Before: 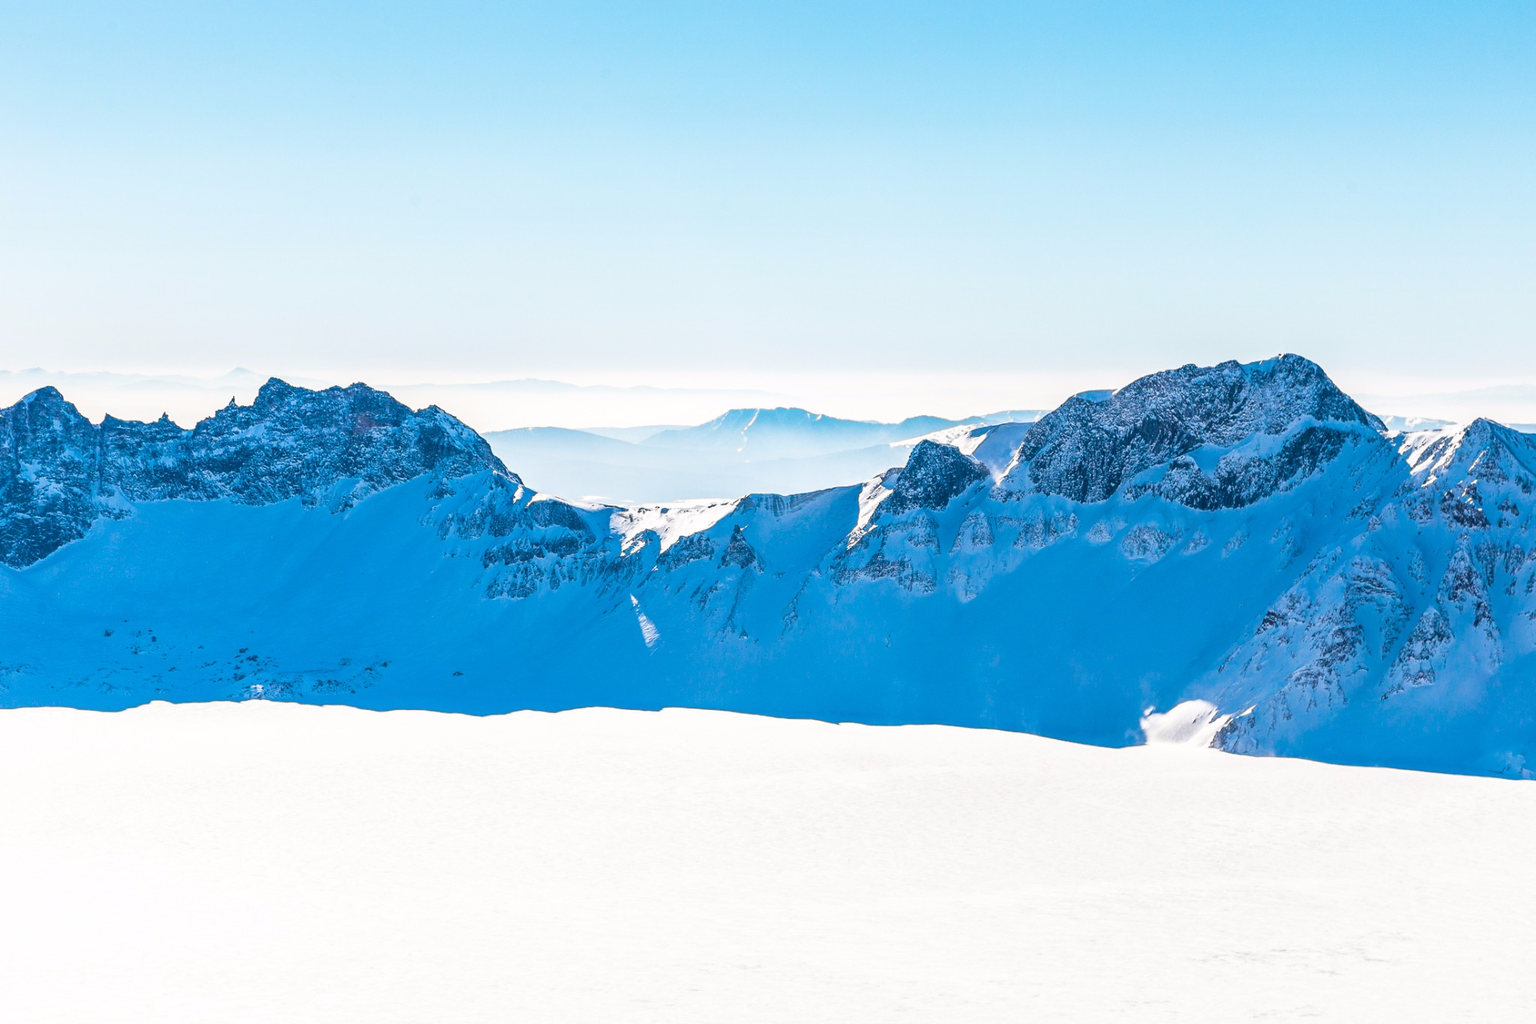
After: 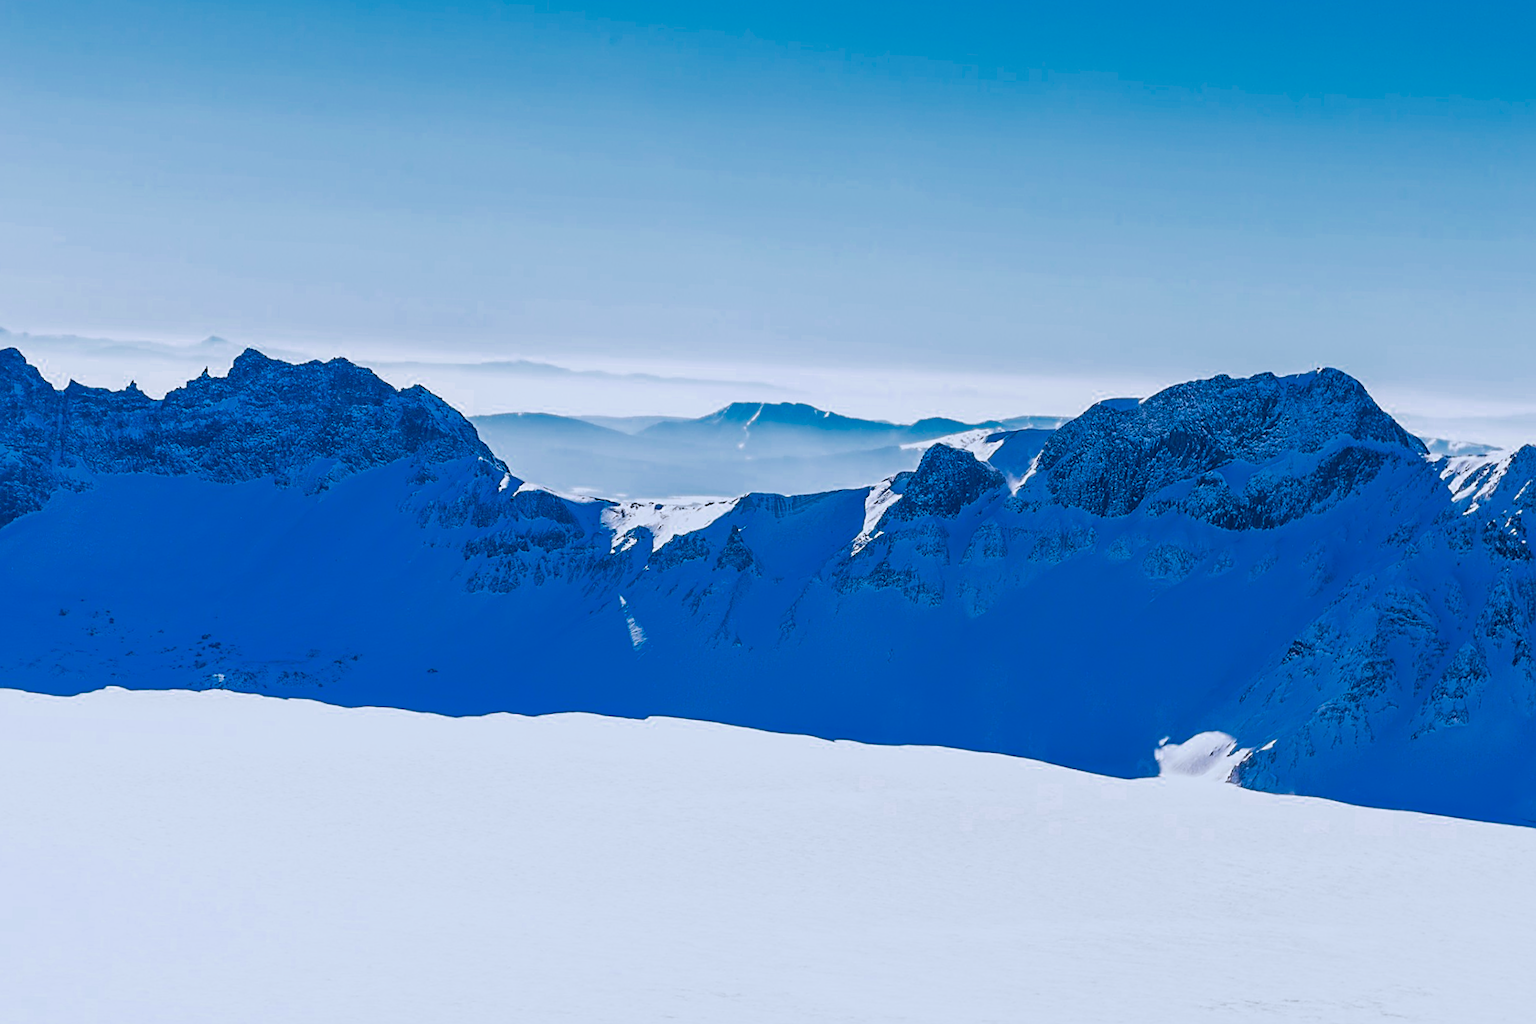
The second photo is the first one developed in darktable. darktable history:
color balance rgb: perceptual saturation grading › global saturation 30%, global vibrance 10%
sharpen: on, module defaults
crop and rotate: angle -2.38°
color zones: curves: ch0 [(0, 0.499) (0.143, 0.5) (0.286, 0.5) (0.429, 0.476) (0.571, 0.284) (0.714, 0.243) (0.857, 0.449) (1, 0.499)]; ch1 [(0, 0.532) (0.143, 0.645) (0.286, 0.696) (0.429, 0.211) (0.571, 0.504) (0.714, 0.493) (0.857, 0.495) (1, 0.532)]; ch2 [(0, 0.5) (0.143, 0.5) (0.286, 0.427) (0.429, 0.324) (0.571, 0.5) (0.714, 0.5) (0.857, 0.5) (1, 0.5)]
white balance: red 0.954, blue 1.079
